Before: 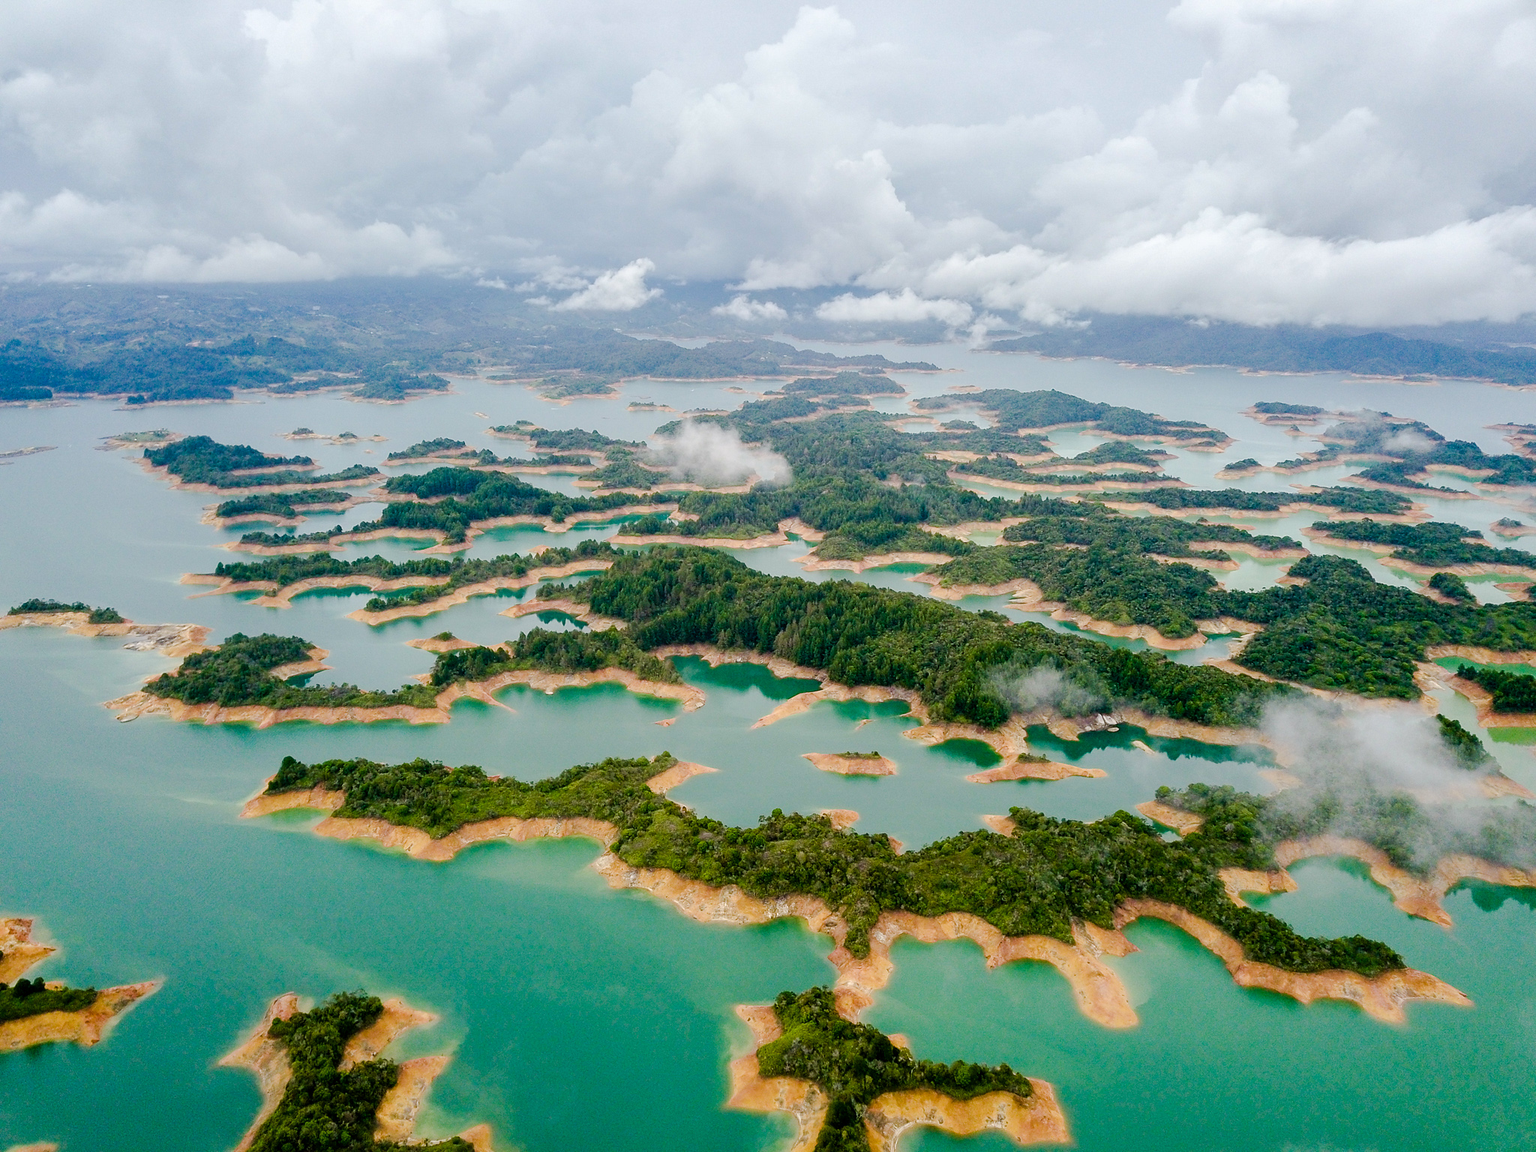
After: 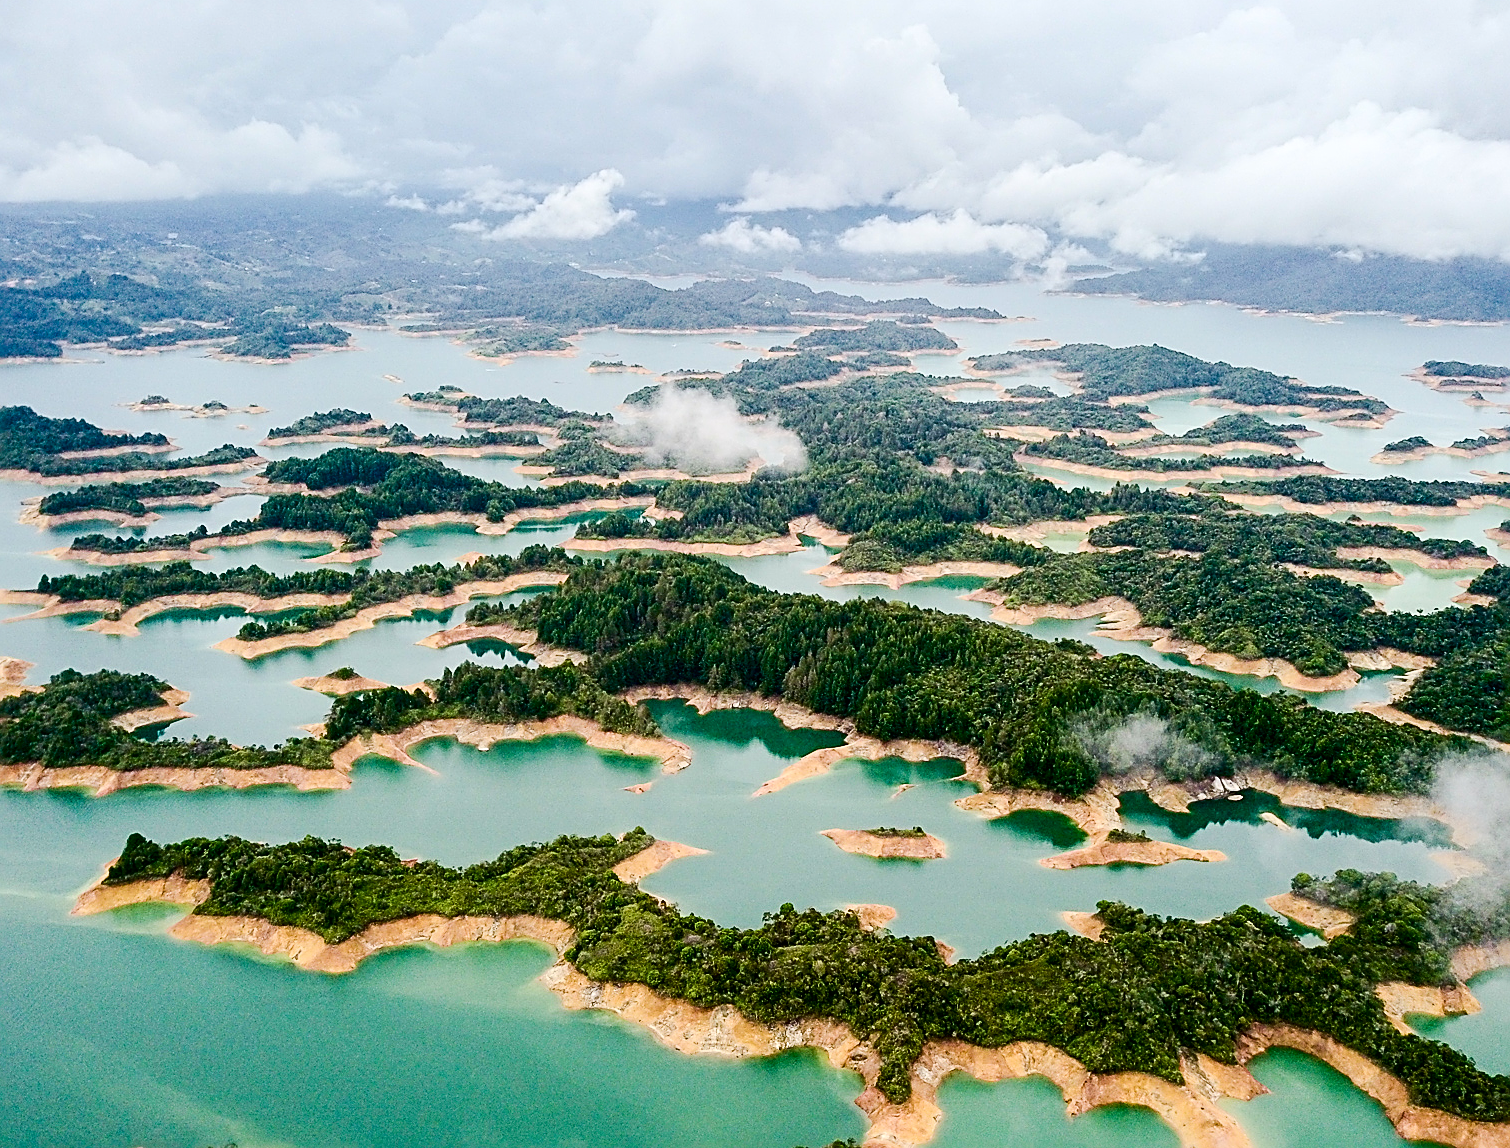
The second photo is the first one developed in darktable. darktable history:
contrast brightness saturation: contrast 0.282
crop and rotate: left 12.204%, top 11.423%, right 14.034%, bottom 13.83%
sharpen: radius 2.616, amount 0.679
